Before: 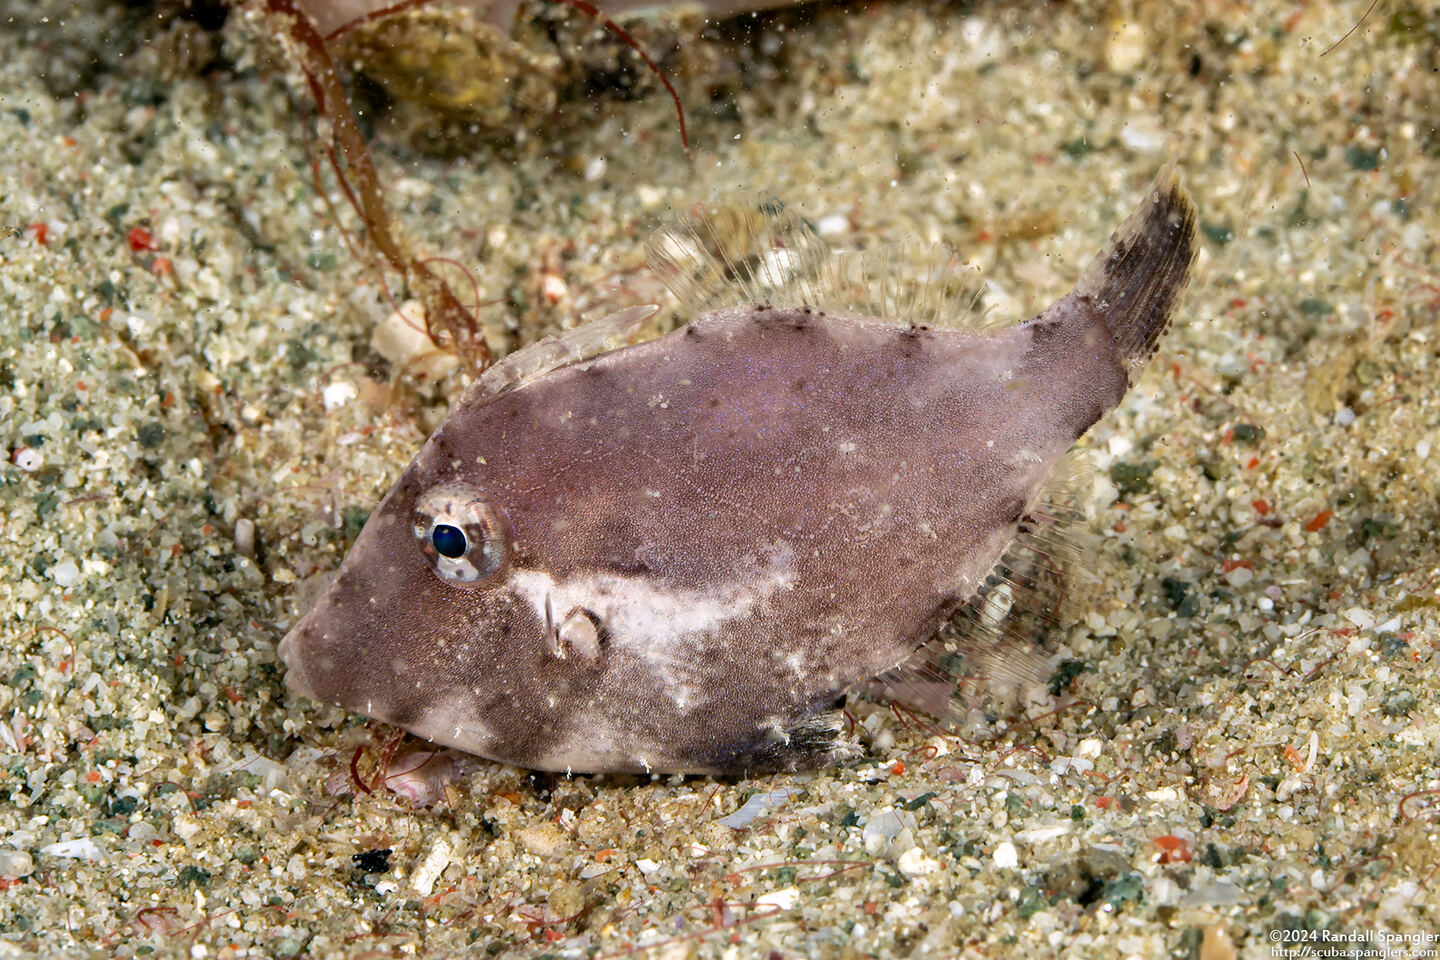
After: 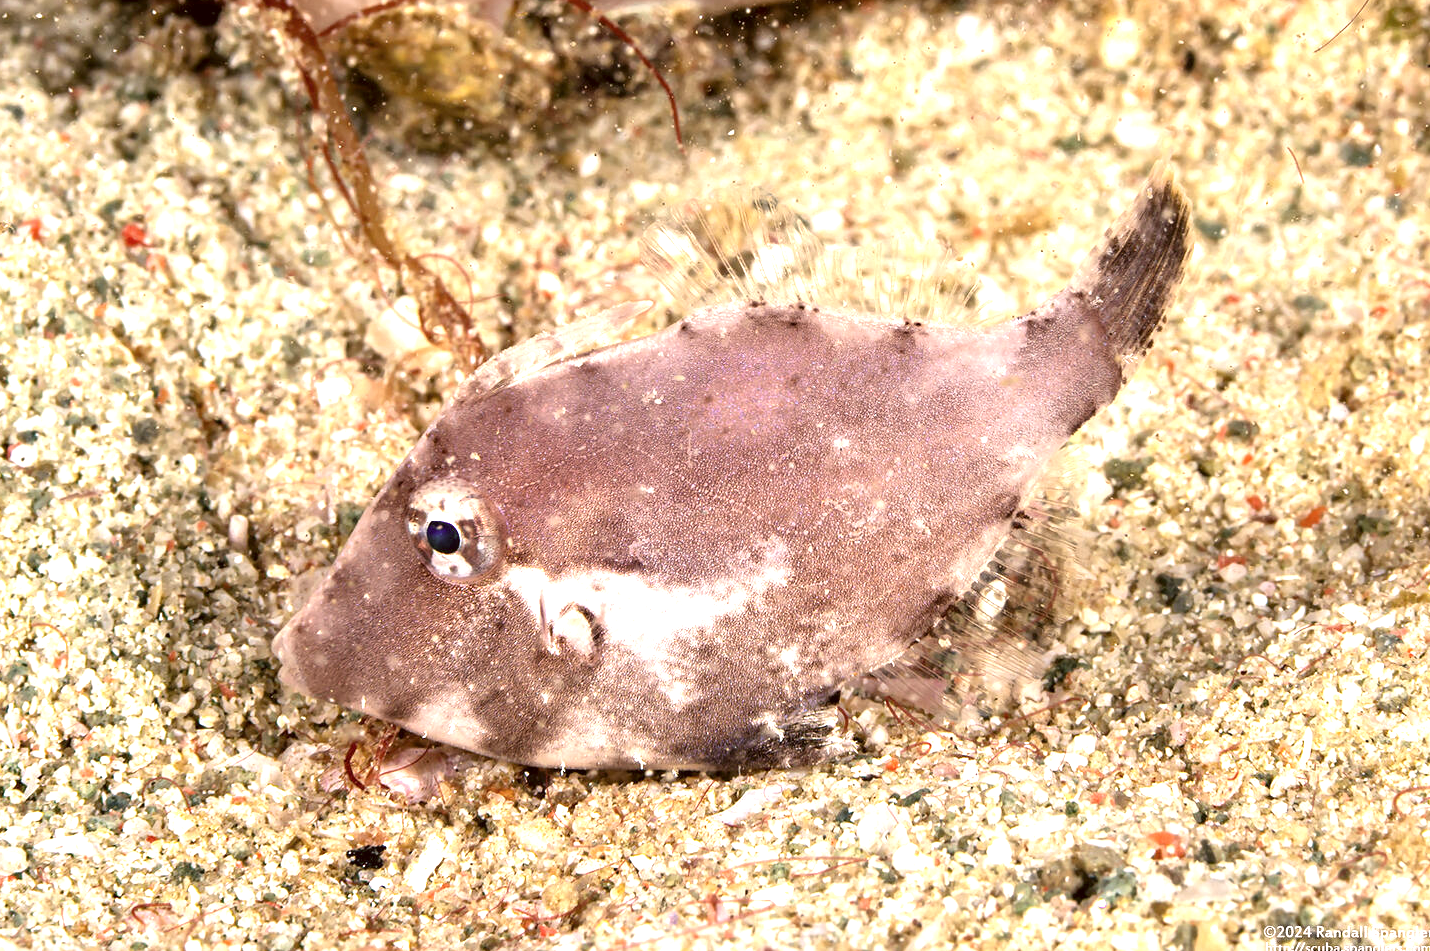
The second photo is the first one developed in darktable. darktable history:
crop: left 0.434%, top 0.485%, right 0.244%, bottom 0.386%
color correction: highlights a* 10.21, highlights b* 9.79, shadows a* 8.61, shadows b* 7.88, saturation 0.8
exposure: black level correction 0, exposure 1.2 EV, compensate exposure bias true, compensate highlight preservation false
